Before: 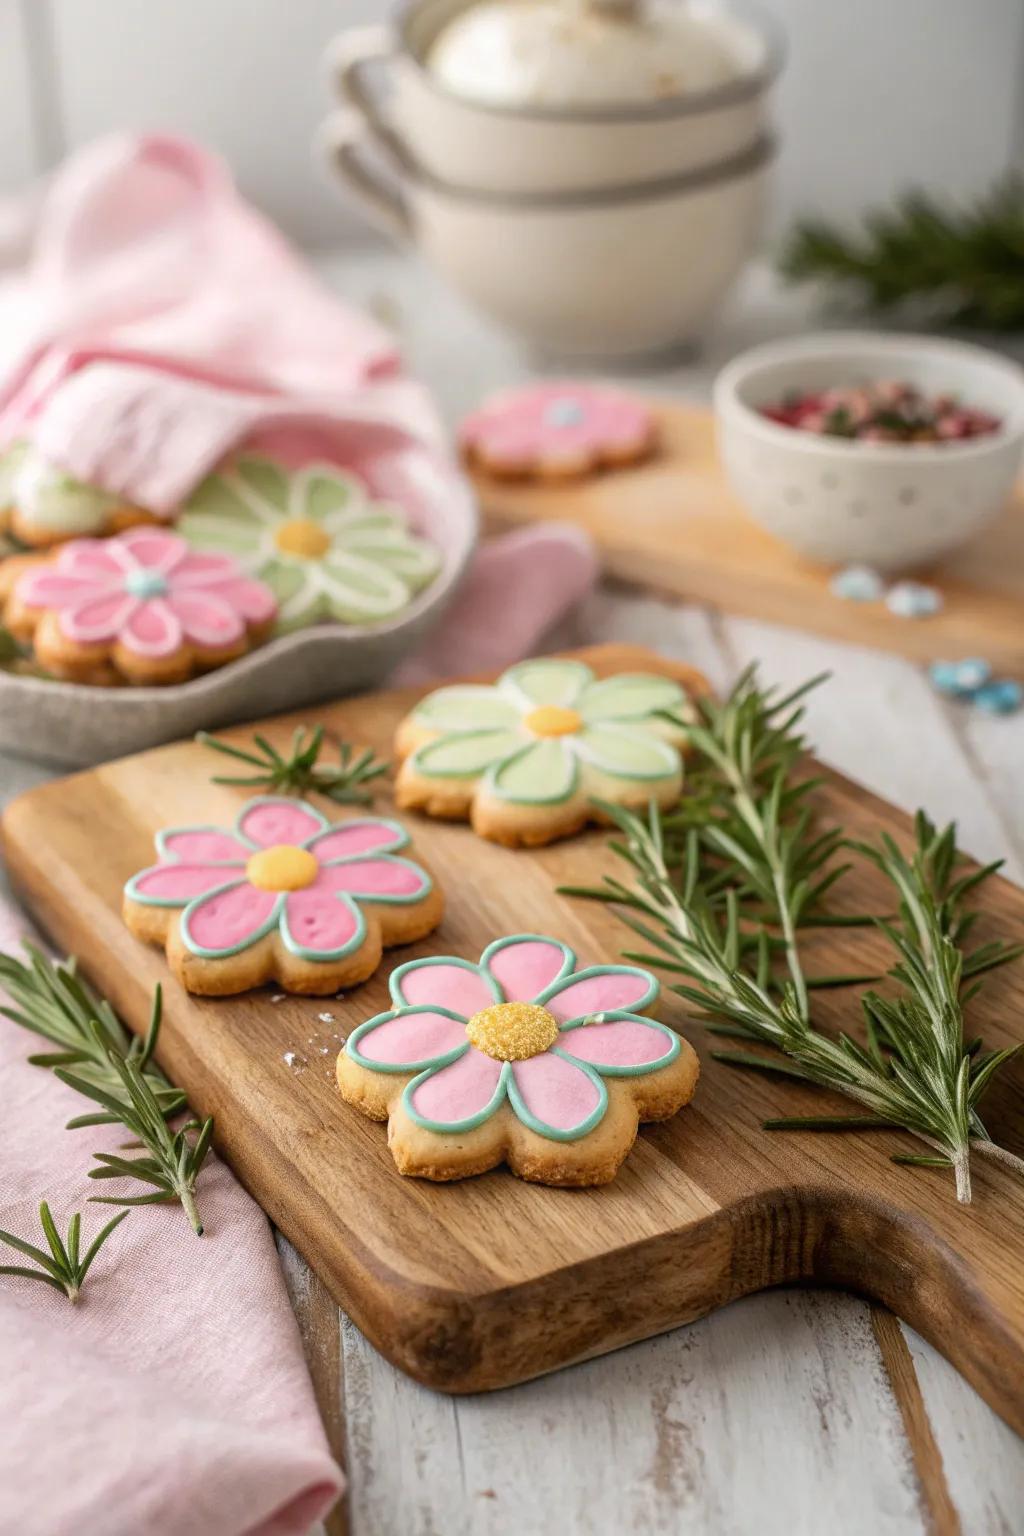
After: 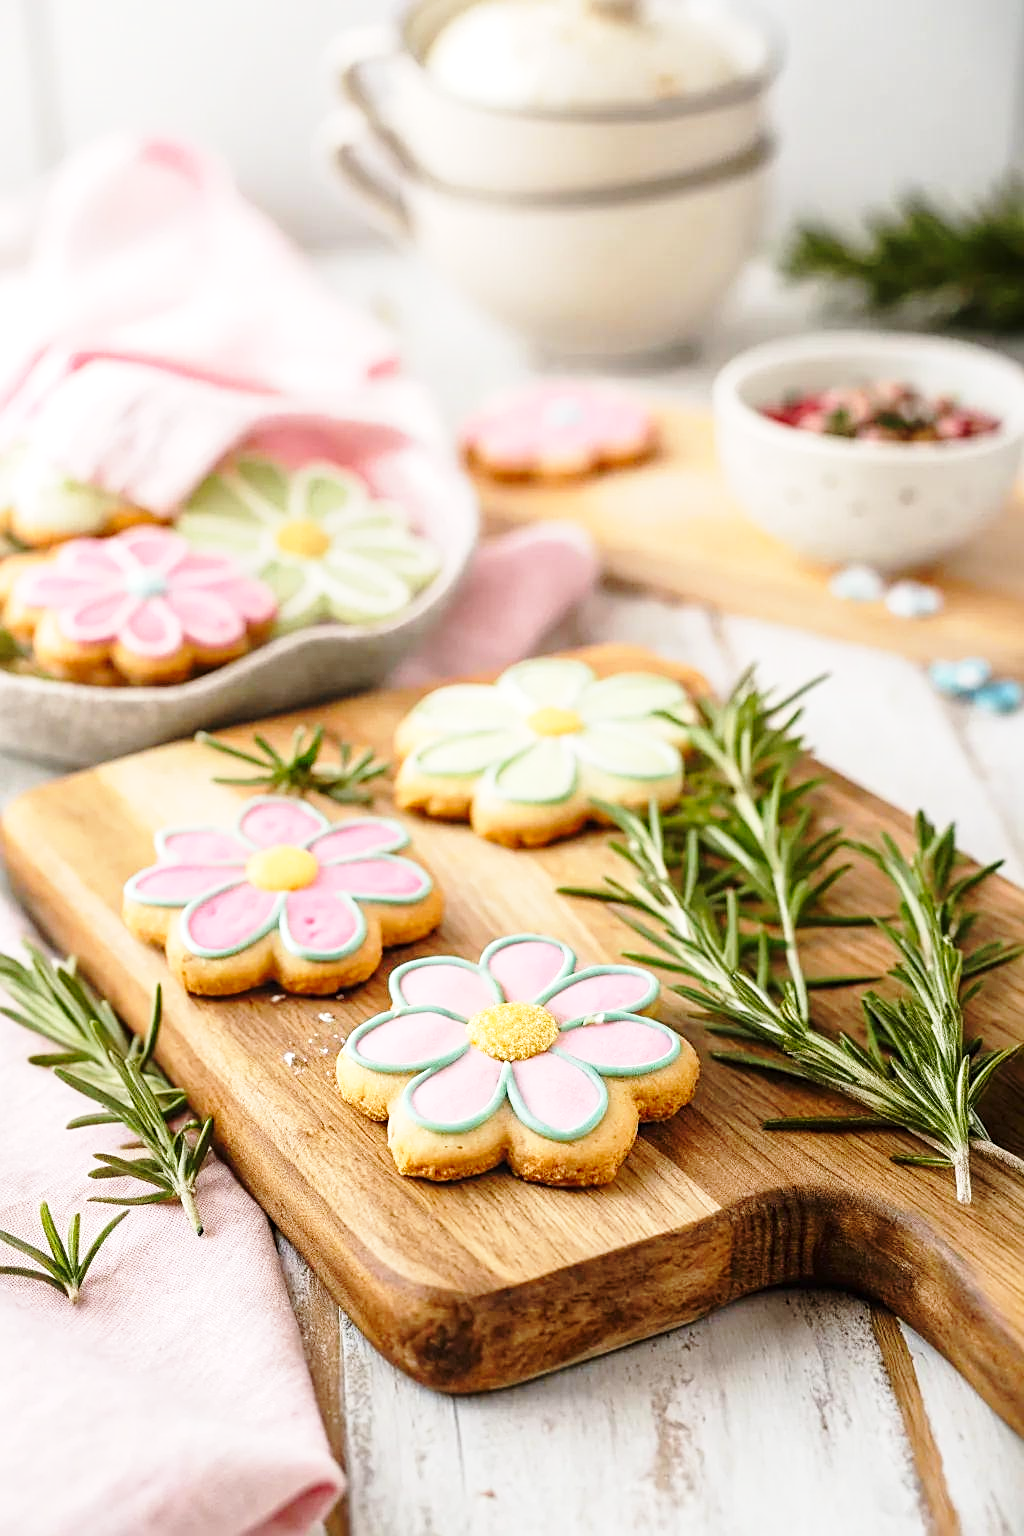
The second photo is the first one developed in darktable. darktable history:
sharpen: on, module defaults
exposure: exposure 0.201 EV, compensate highlight preservation false
base curve: curves: ch0 [(0, 0) (0.028, 0.03) (0.121, 0.232) (0.46, 0.748) (0.859, 0.968) (1, 1)], preserve colors none
